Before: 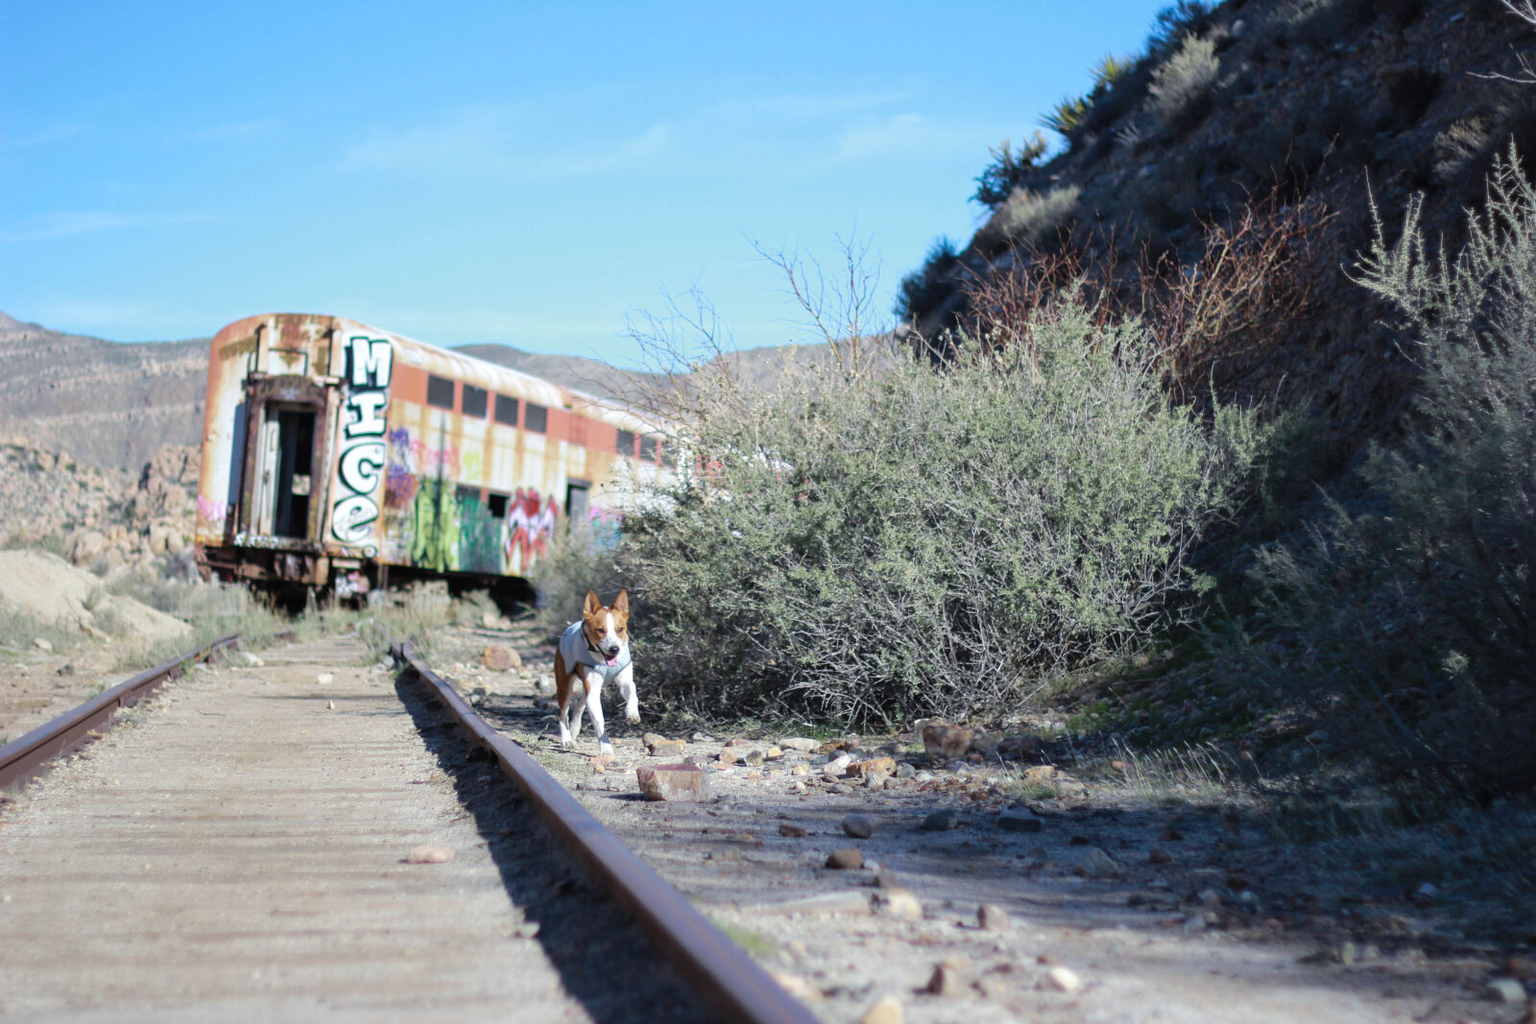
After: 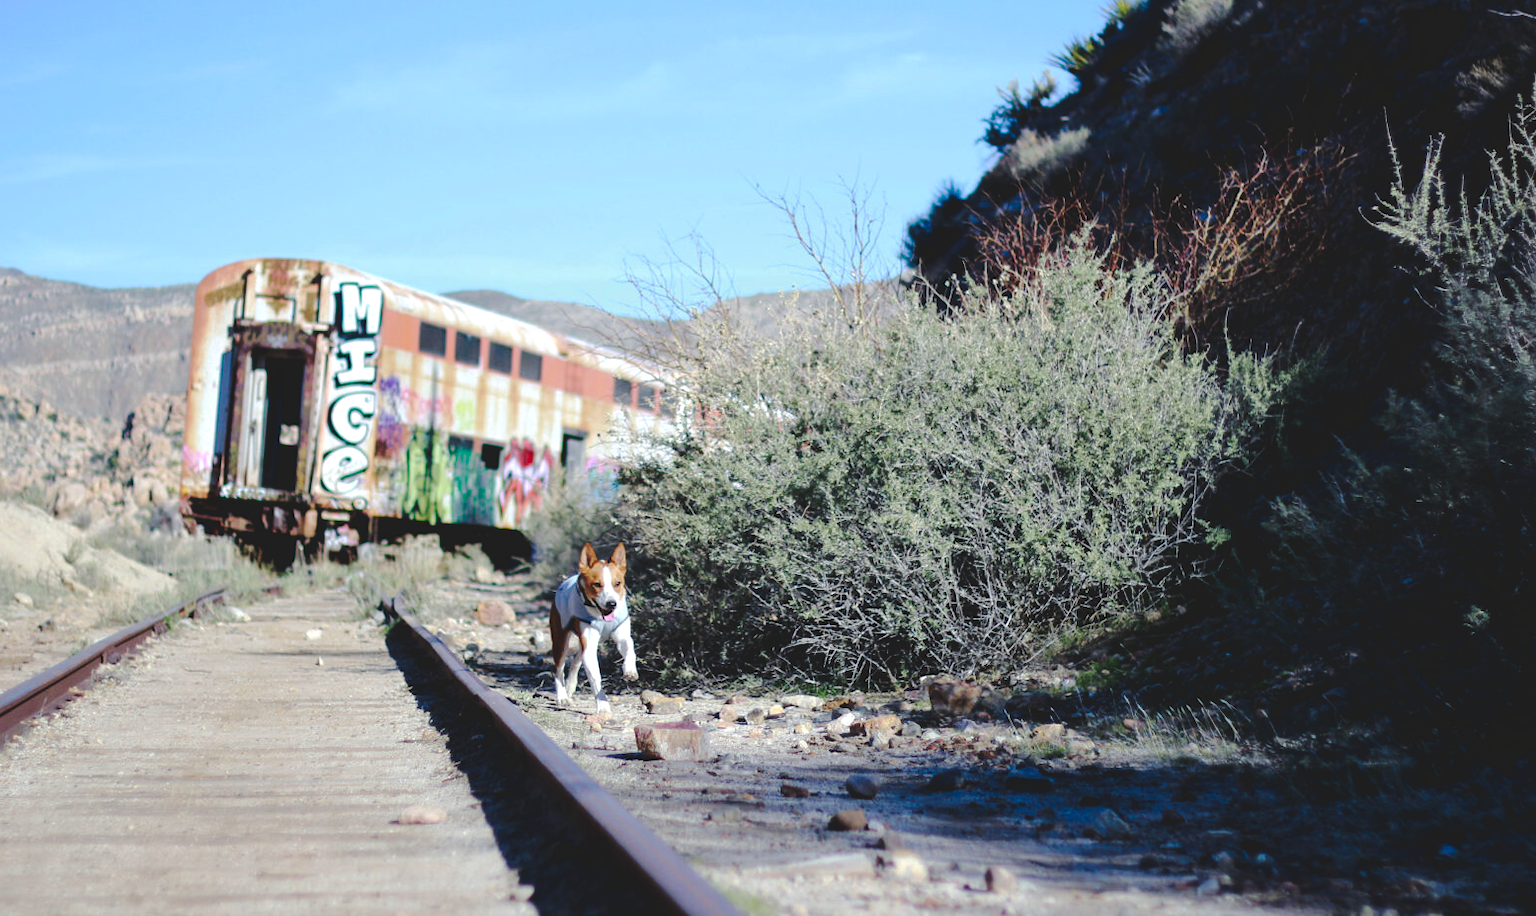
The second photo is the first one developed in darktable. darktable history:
exposure: exposure 0.203 EV, compensate highlight preservation false
base curve: curves: ch0 [(0, 0) (0.595, 0.418) (1, 1)], preserve colors none
levels: mode automatic, levels [0.129, 0.519, 0.867]
crop: left 1.34%, top 6.169%, right 1.412%, bottom 6.855%
tone curve: curves: ch0 [(0, 0) (0.003, 0.117) (0.011, 0.115) (0.025, 0.116) (0.044, 0.116) (0.069, 0.112) (0.1, 0.113) (0.136, 0.127) (0.177, 0.148) (0.224, 0.191) (0.277, 0.249) (0.335, 0.363) (0.399, 0.479) (0.468, 0.589) (0.543, 0.664) (0.623, 0.733) (0.709, 0.799) (0.801, 0.852) (0.898, 0.914) (1, 1)], preserve colors none
